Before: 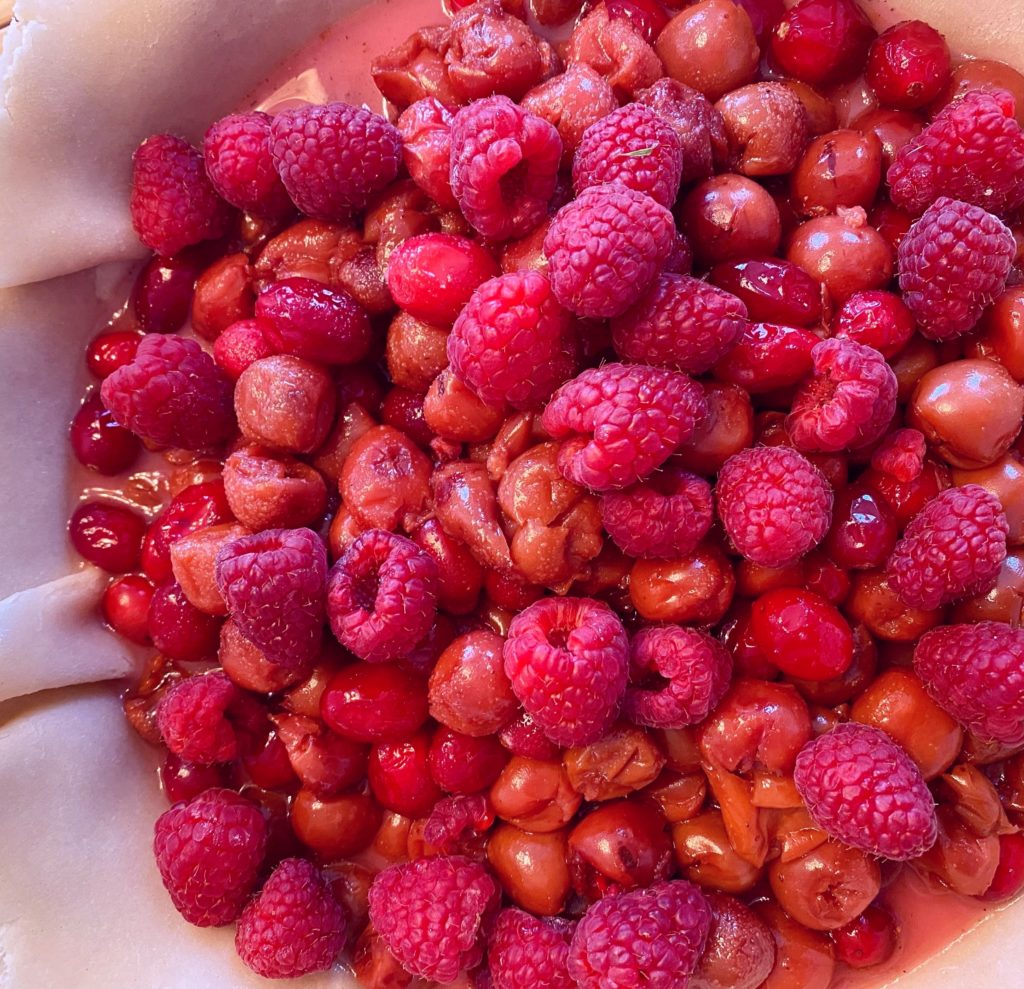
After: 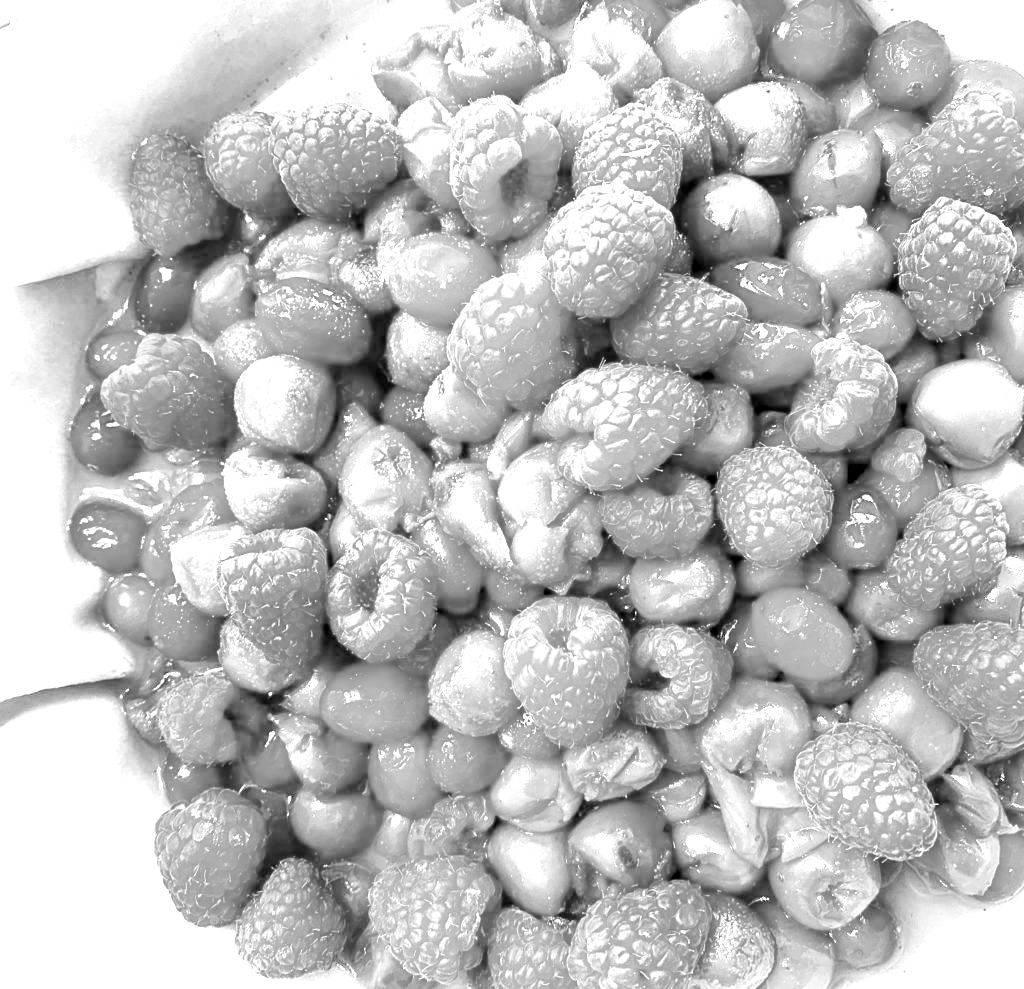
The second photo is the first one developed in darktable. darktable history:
exposure: black level correction 0, exposure 0.6 EV, compensate highlight preservation false
contrast brightness saturation: brightness 0.13
base curve: curves: ch0 [(0, 0) (0.007, 0.004) (0.027, 0.03) (0.046, 0.07) (0.207, 0.54) (0.442, 0.872) (0.673, 0.972) (1, 1)], preserve colors none
local contrast: on, module defaults
monochrome: a 32, b 64, size 2.3
color correction: highlights a* -1.43, highlights b* 10.12, shadows a* 0.395, shadows b* 19.35
levels: levels [0.055, 0.477, 0.9]
